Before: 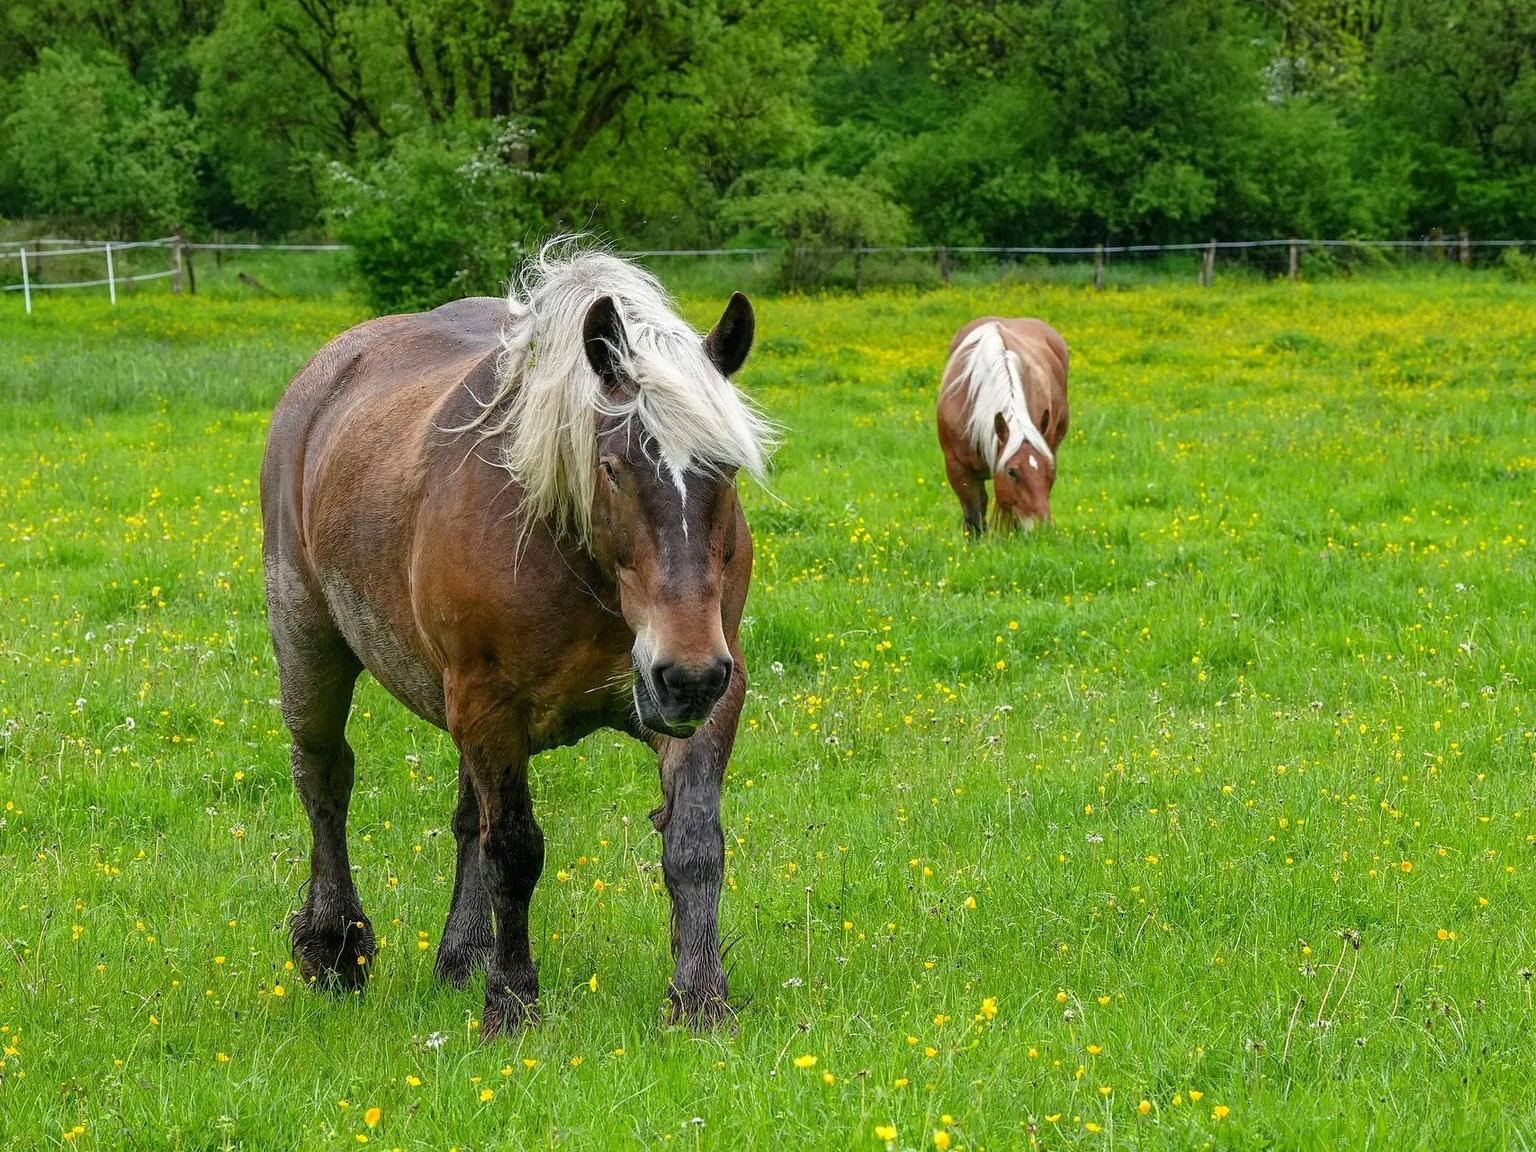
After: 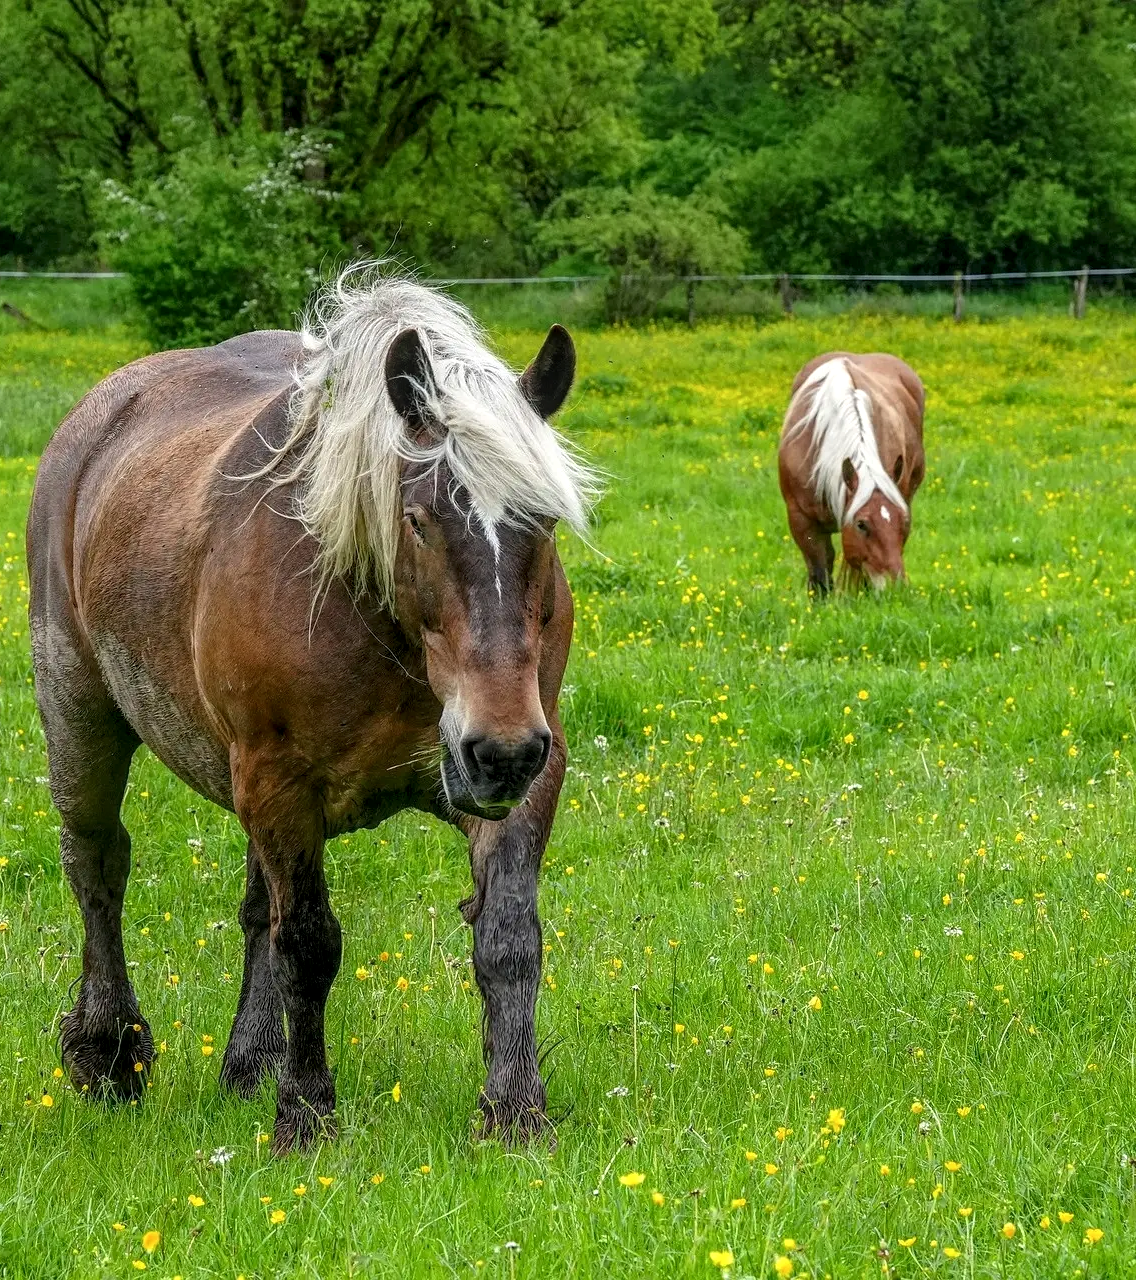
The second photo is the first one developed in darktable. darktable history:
crop and rotate: left 15.464%, right 17.982%
tone equalizer: on, module defaults
local contrast: on, module defaults
